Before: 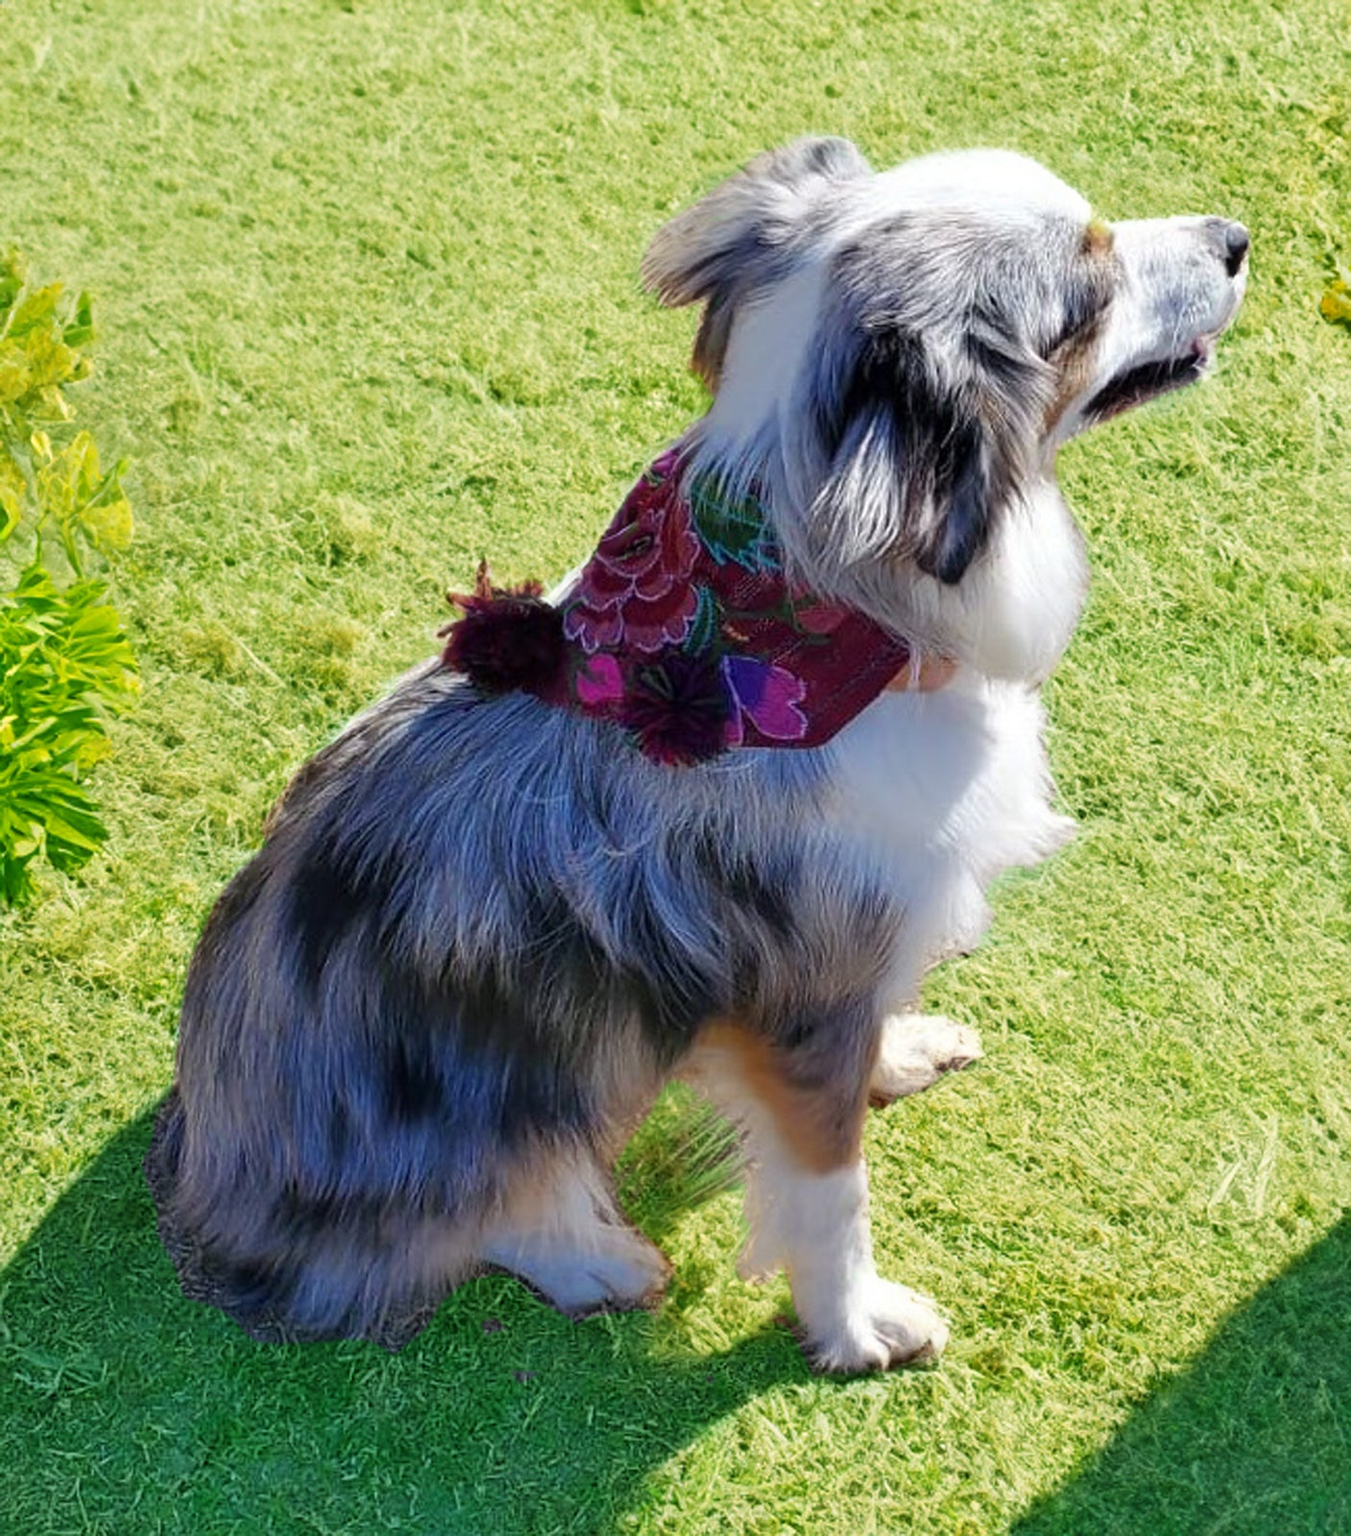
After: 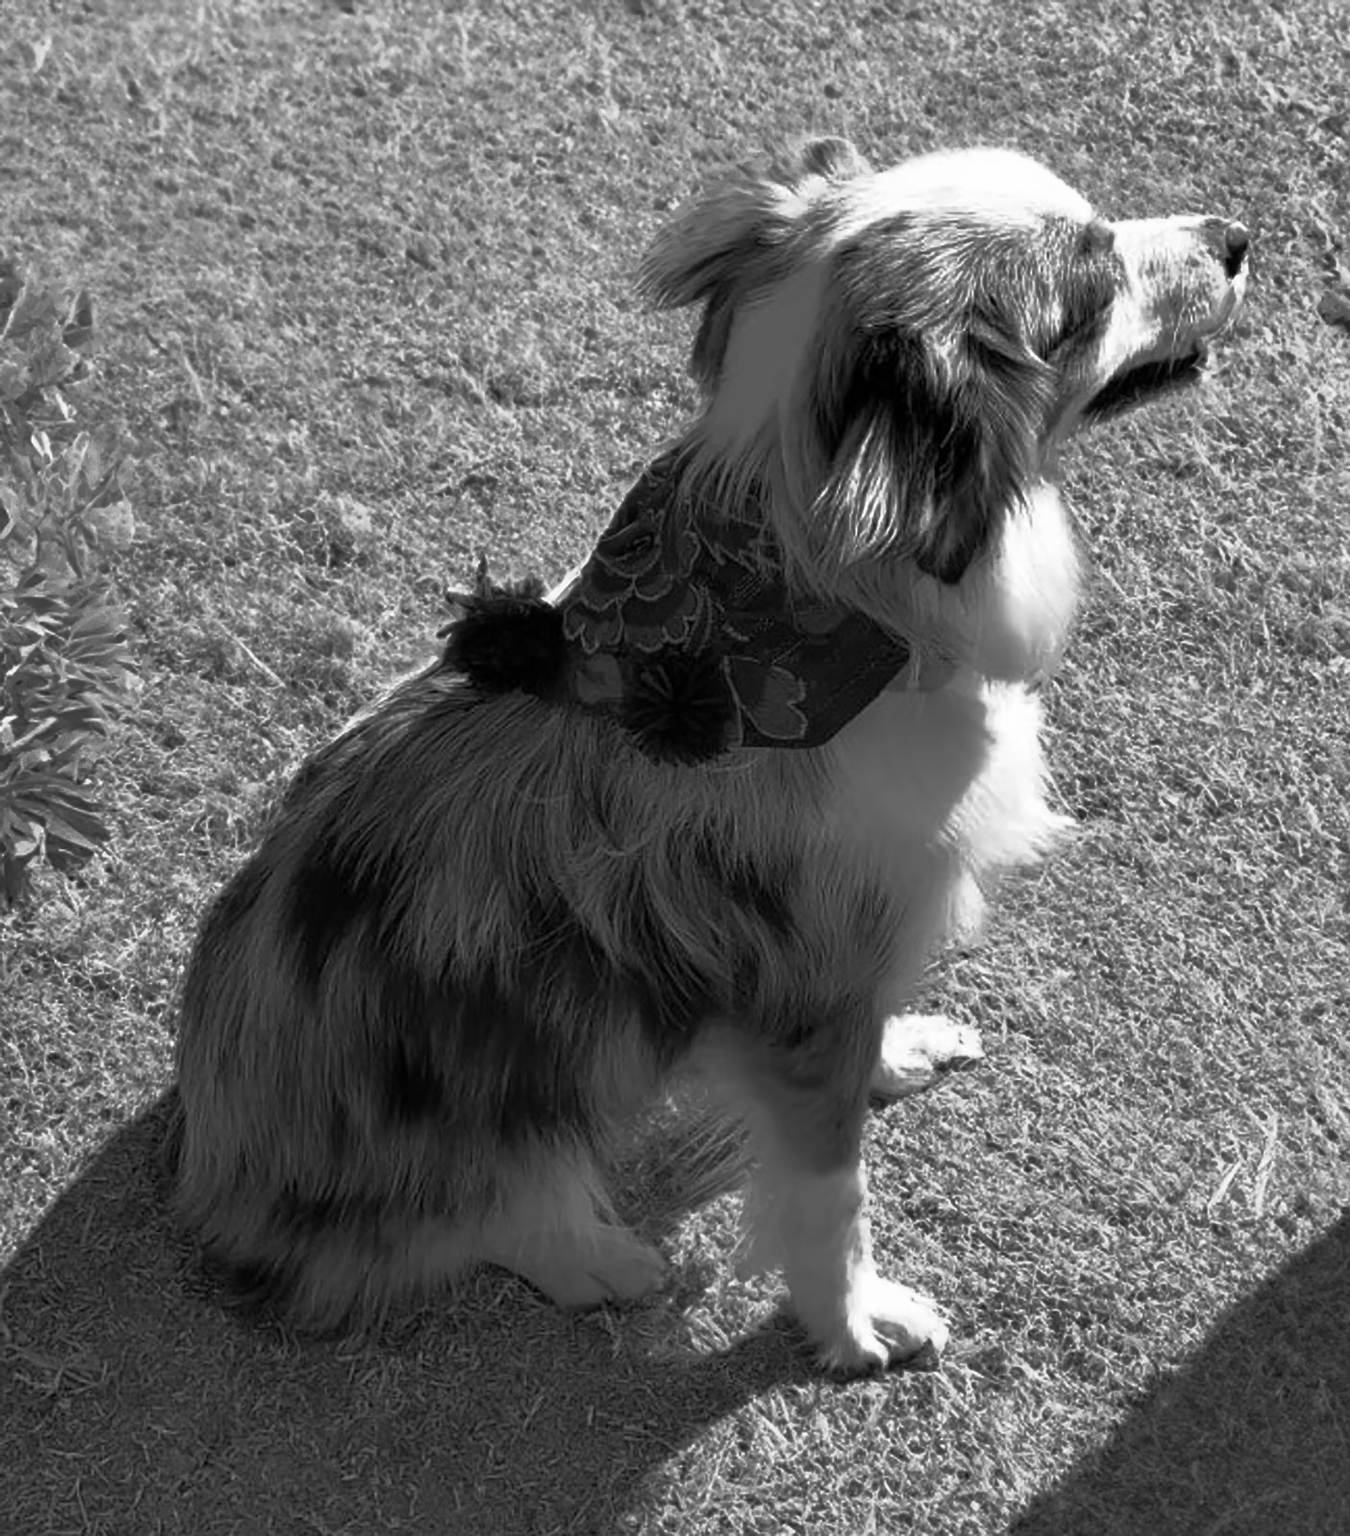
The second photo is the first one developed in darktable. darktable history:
color contrast: green-magenta contrast 0, blue-yellow contrast 0
base curve: curves: ch0 [(0, 0) (0.564, 0.291) (0.802, 0.731) (1, 1)]
denoise (profiled): patch size 2, preserve shadows 1.02, bias correction -0.395, scattering 0.3, a [0, 0, 0], y [[0.5 ×7] ×4, [0.5, 0.666, 0.339, 0.674, 0.384, 0.5, 0.5], [0.5 ×7]]
